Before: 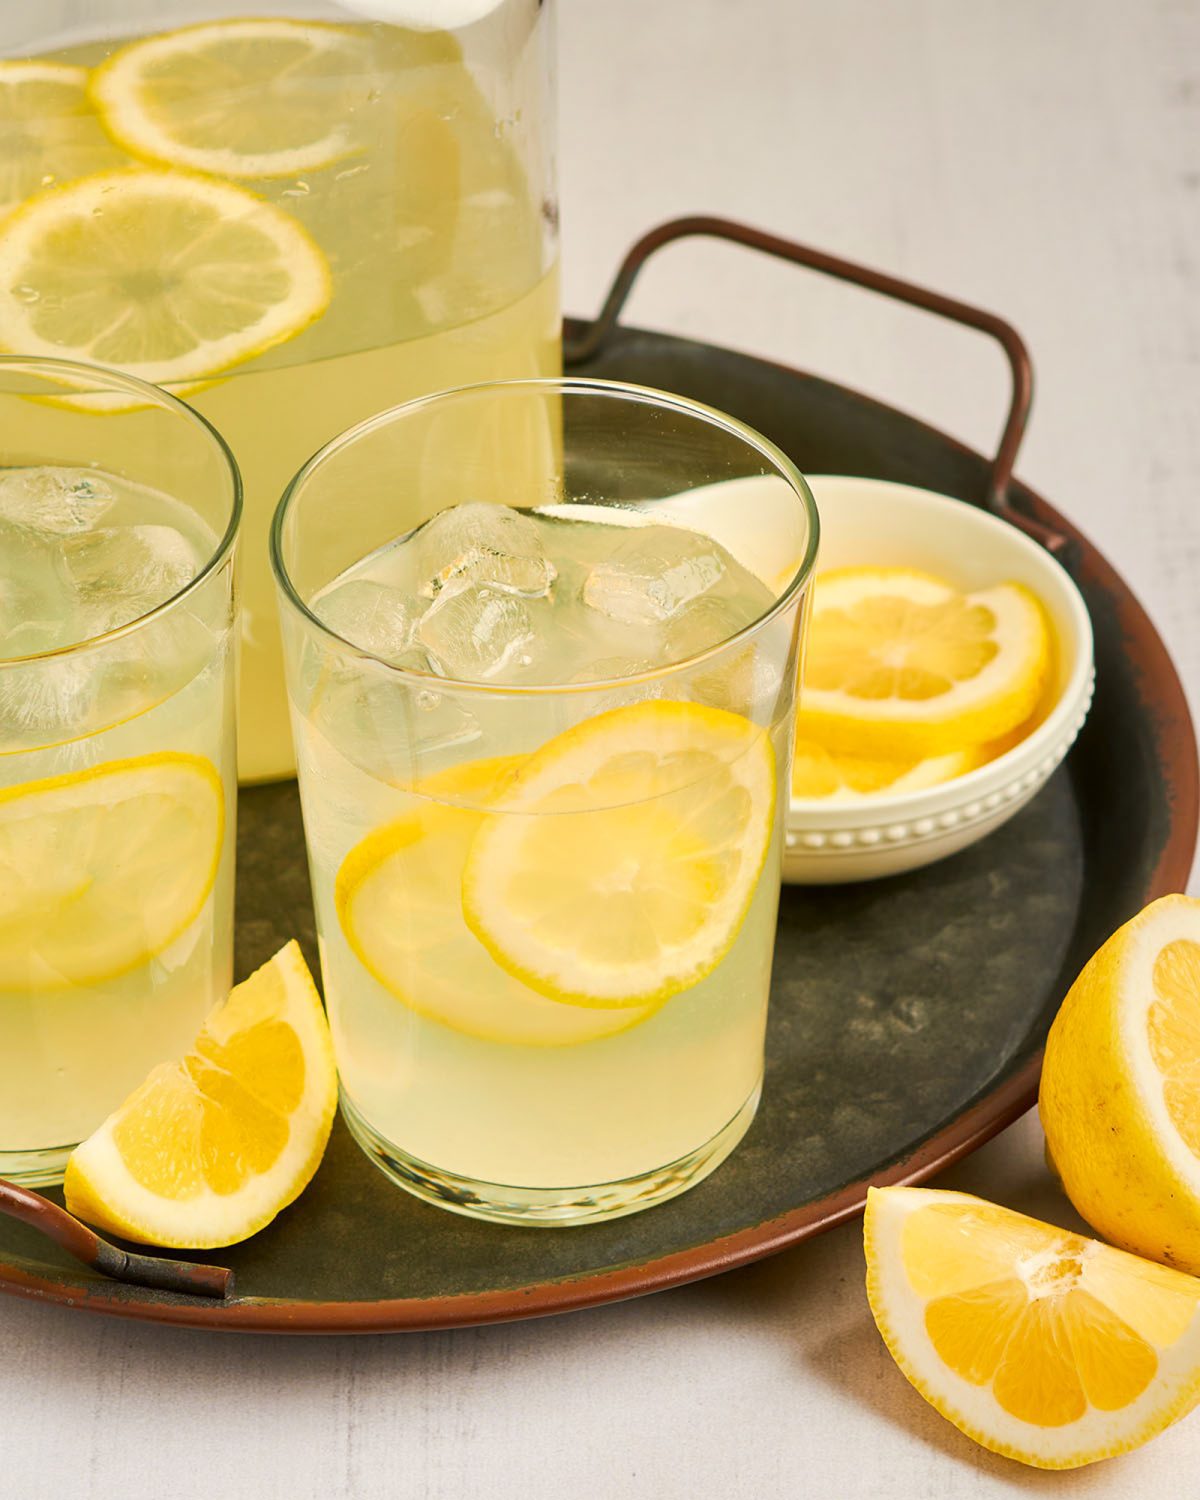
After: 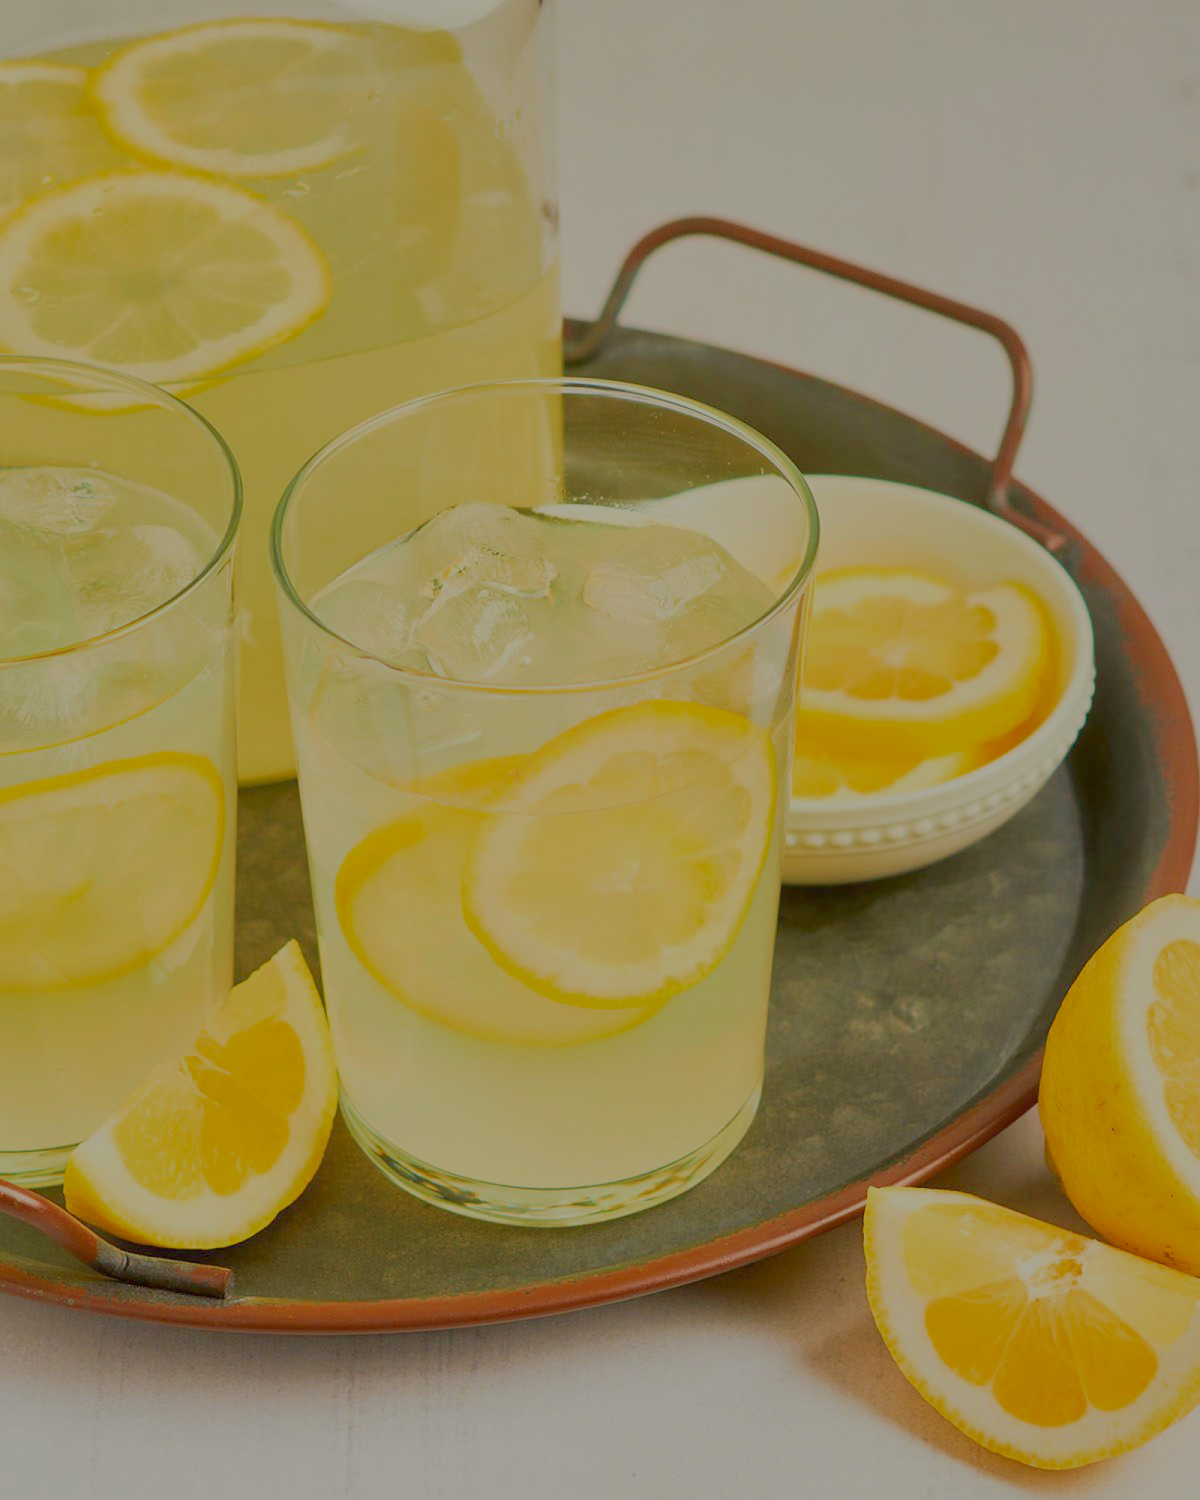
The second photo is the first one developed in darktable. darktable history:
color correction: highlights a* -2.68, highlights b* 2.57
filmic rgb: black relative exposure -16 EV, white relative exposure 8 EV, threshold 3 EV, hardness 4.17, latitude 50%, contrast 0.5, color science v5 (2021), contrast in shadows safe, contrast in highlights safe, enable highlight reconstruction true
